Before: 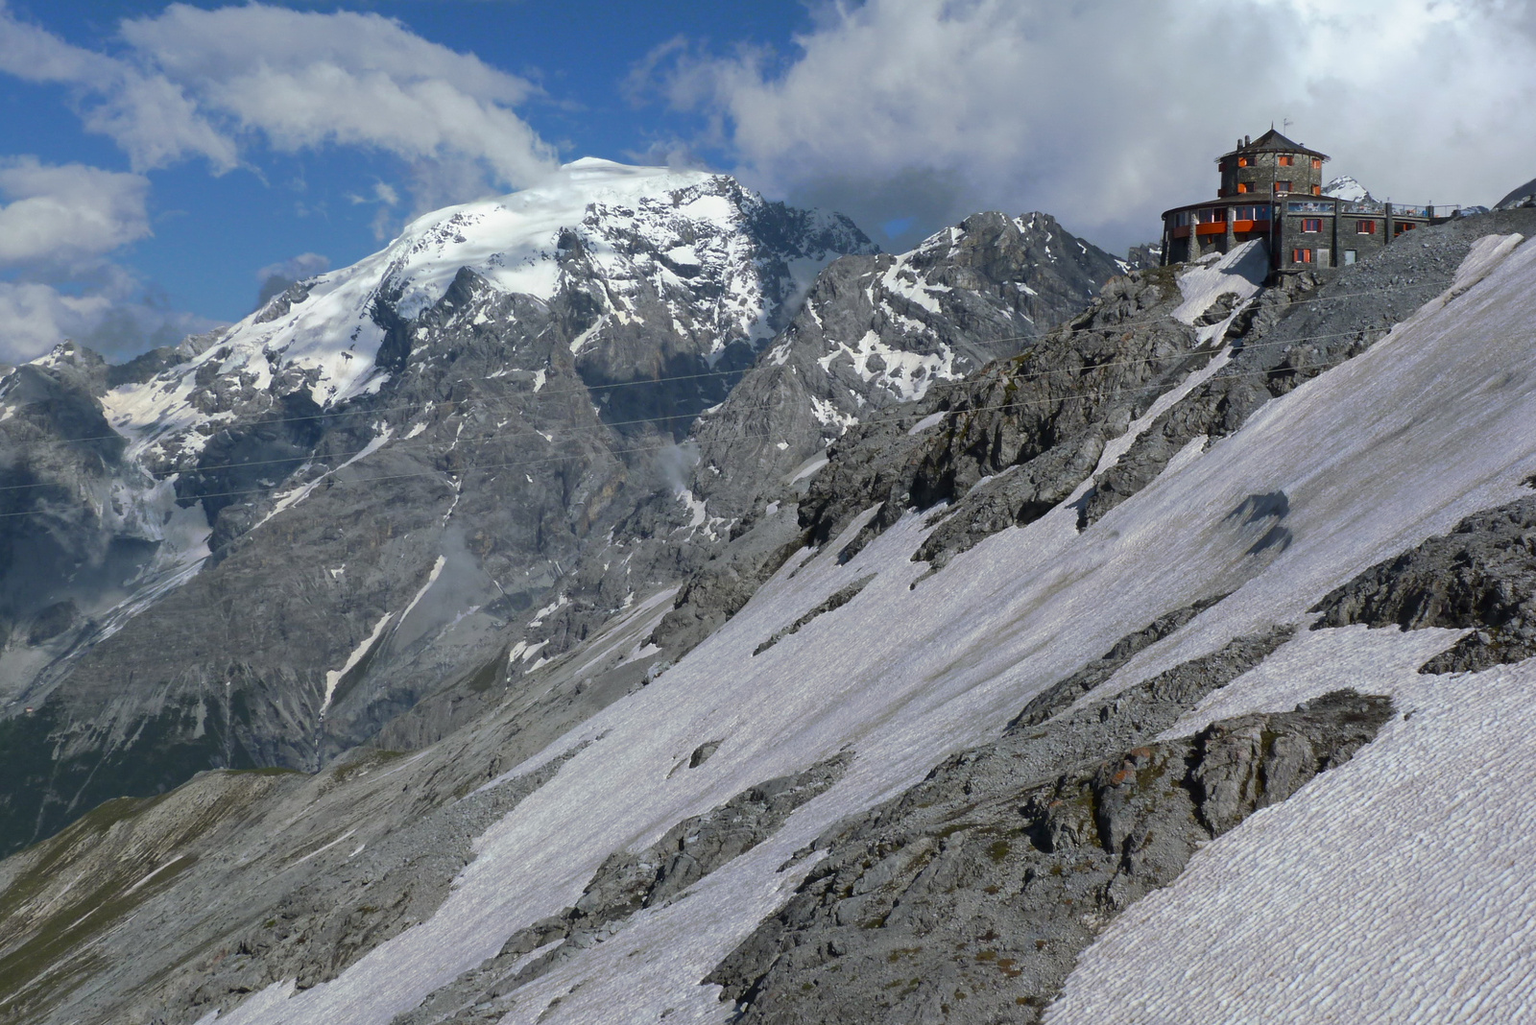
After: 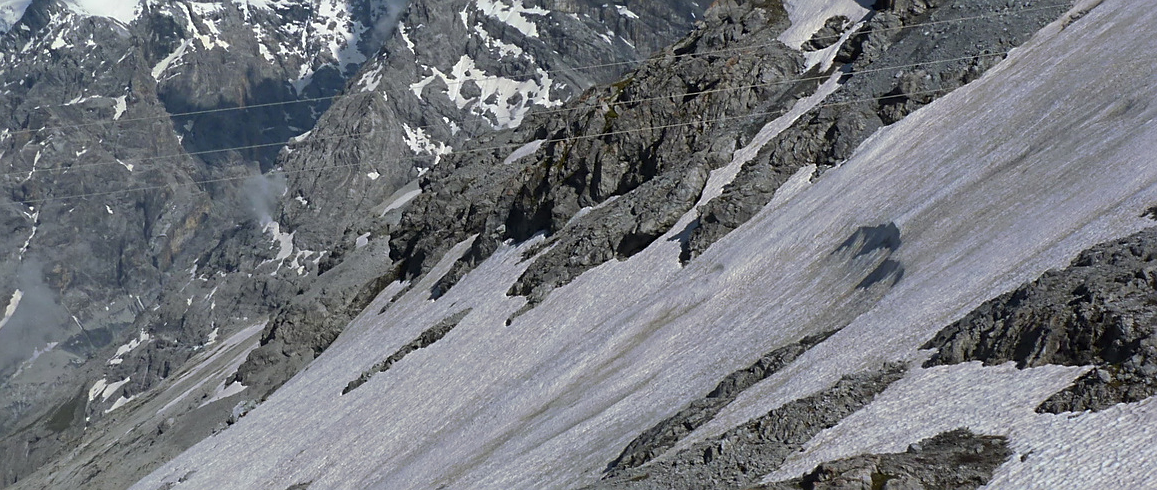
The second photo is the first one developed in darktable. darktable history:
sharpen: on, module defaults
crop and rotate: left 27.657%, top 27.132%, bottom 26.917%
